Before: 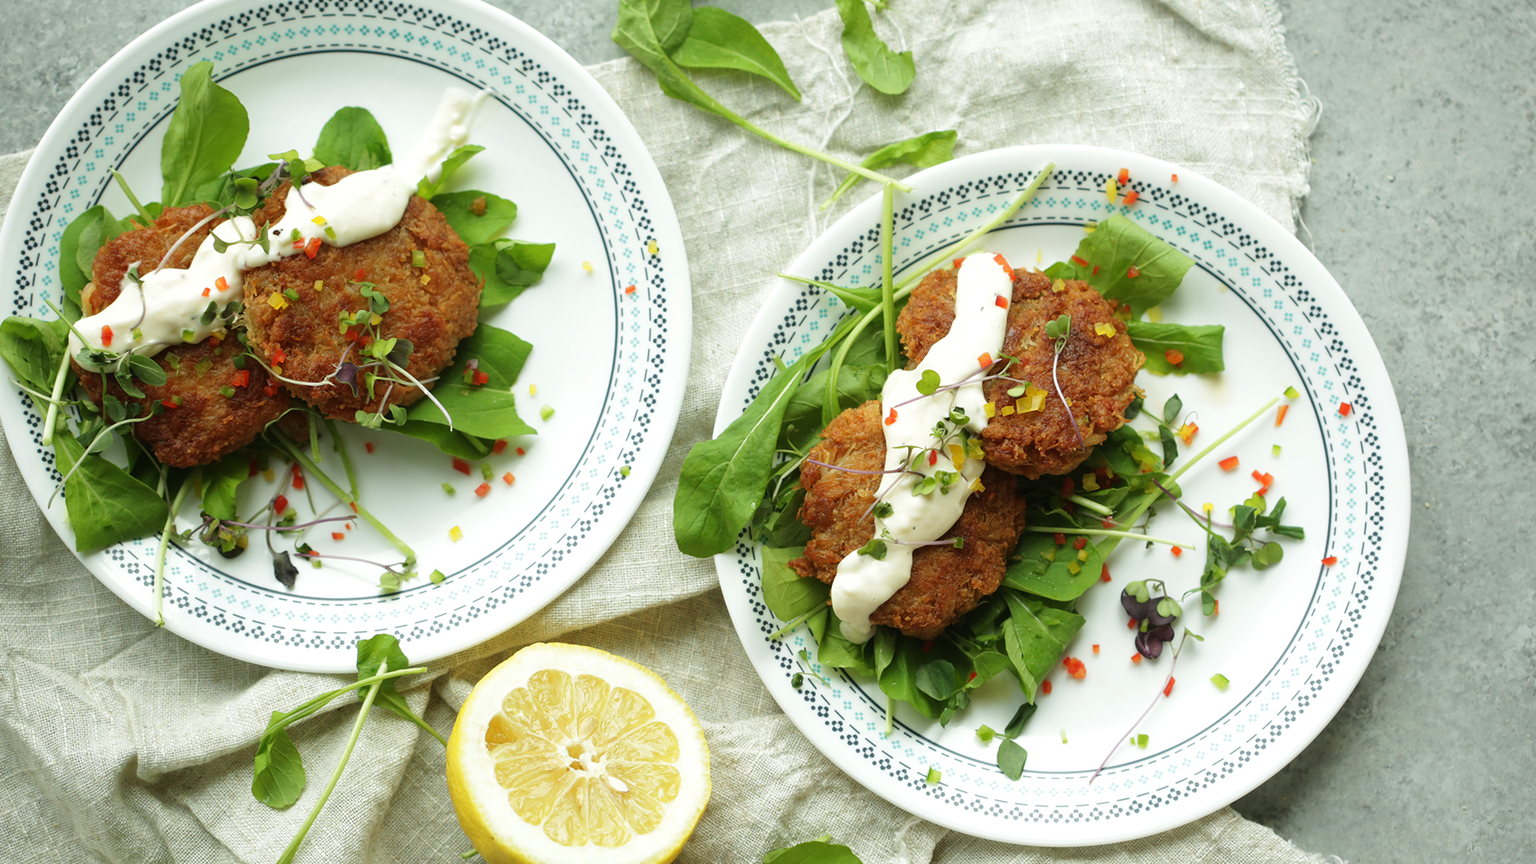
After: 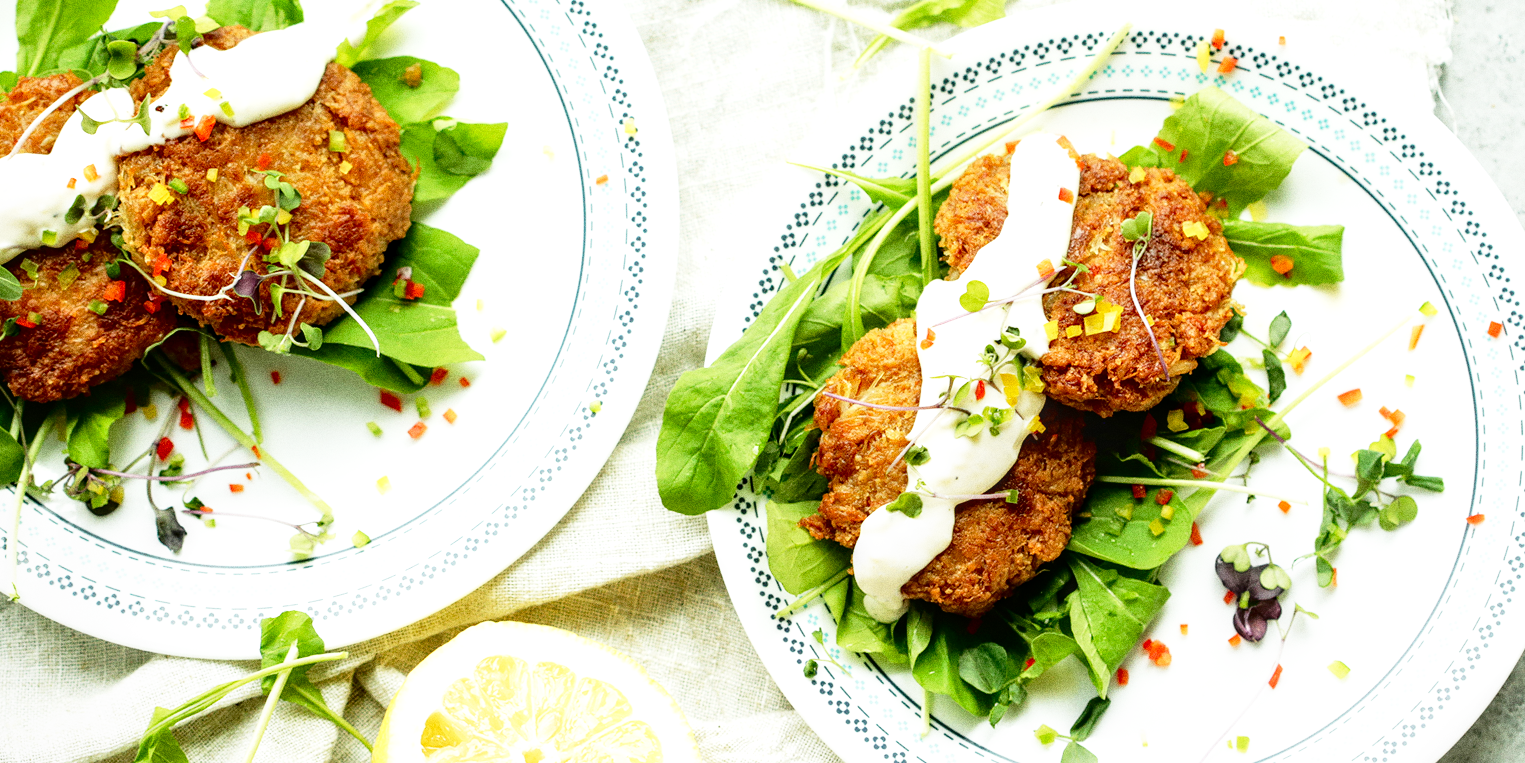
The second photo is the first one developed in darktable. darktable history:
grain: coarseness 9.61 ISO, strength 35.62%
crop: left 9.712%, top 16.928%, right 10.845%, bottom 12.332%
local contrast: detail 130%
base curve: curves: ch0 [(0, 0) (0.012, 0.01) (0.073, 0.168) (0.31, 0.711) (0.645, 0.957) (1, 1)], preserve colors none
fill light: exposure -2 EV, width 8.6
